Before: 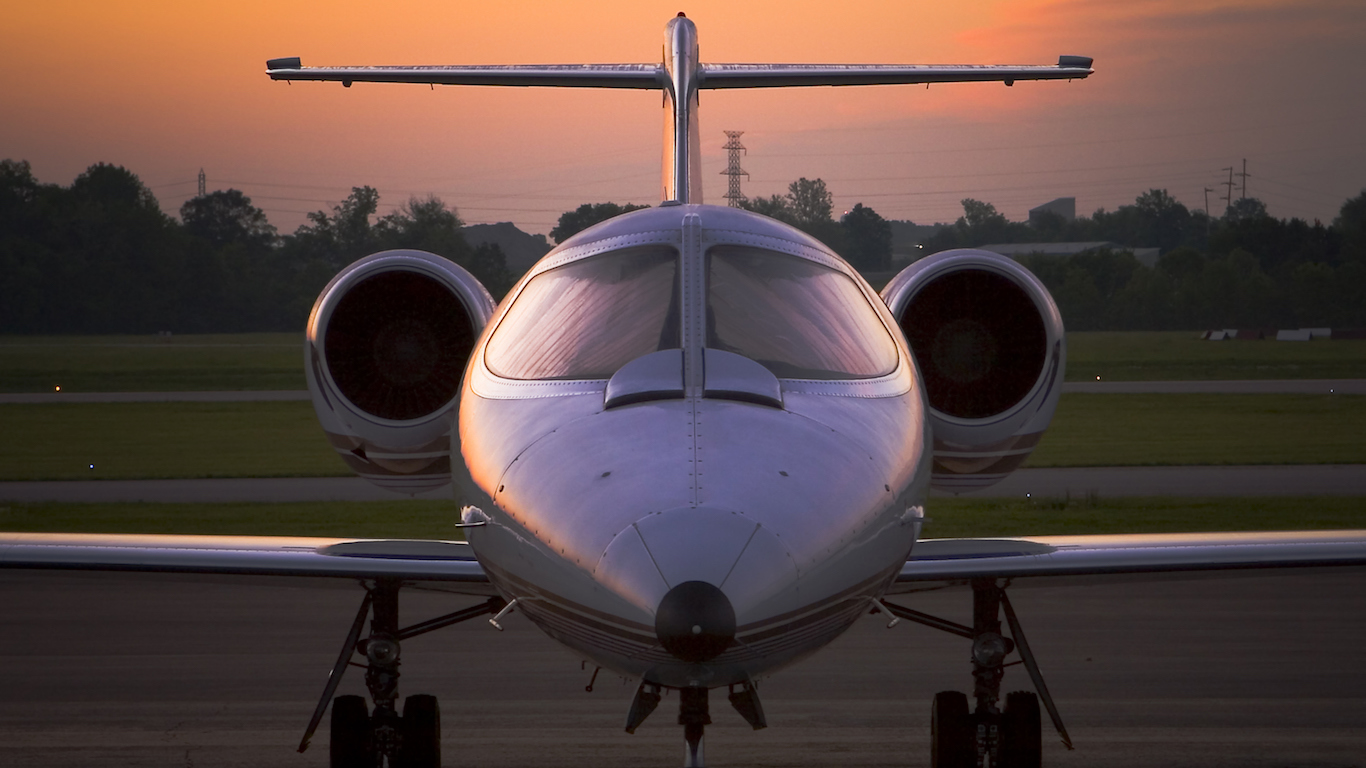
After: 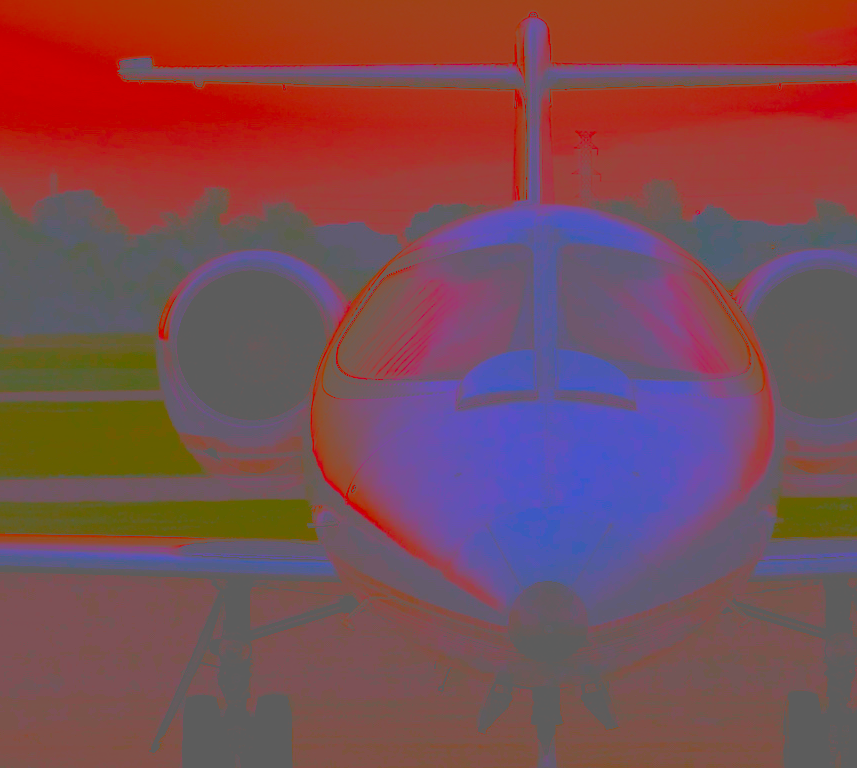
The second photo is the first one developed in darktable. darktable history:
color balance rgb: perceptual saturation grading › global saturation 20%, perceptual saturation grading › highlights -14.359%, perceptual saturation grading › shadows 50.243%
exposure: exposure 0.659 EV, compensate highlight preservation false
filmic rgb: middle gray luminance 18.38%, black relative exposure -11.22 EV, white relative exposure 3.7 EV, target black luminance 0%, hardness 5.84, latitude 57.56%, contrast 0.965, shadows ↔ highlights balance 49.73%
crop: left 10.85%, right 26.389%
local contrast: detail 130%
contrast brightness saturation: contrast -0.985, brightness -0.158, saturation 0.761
sharpen: on, module defaults
